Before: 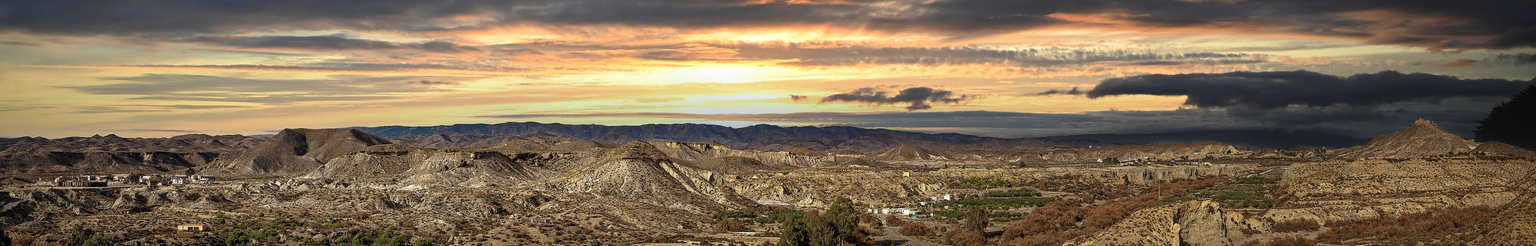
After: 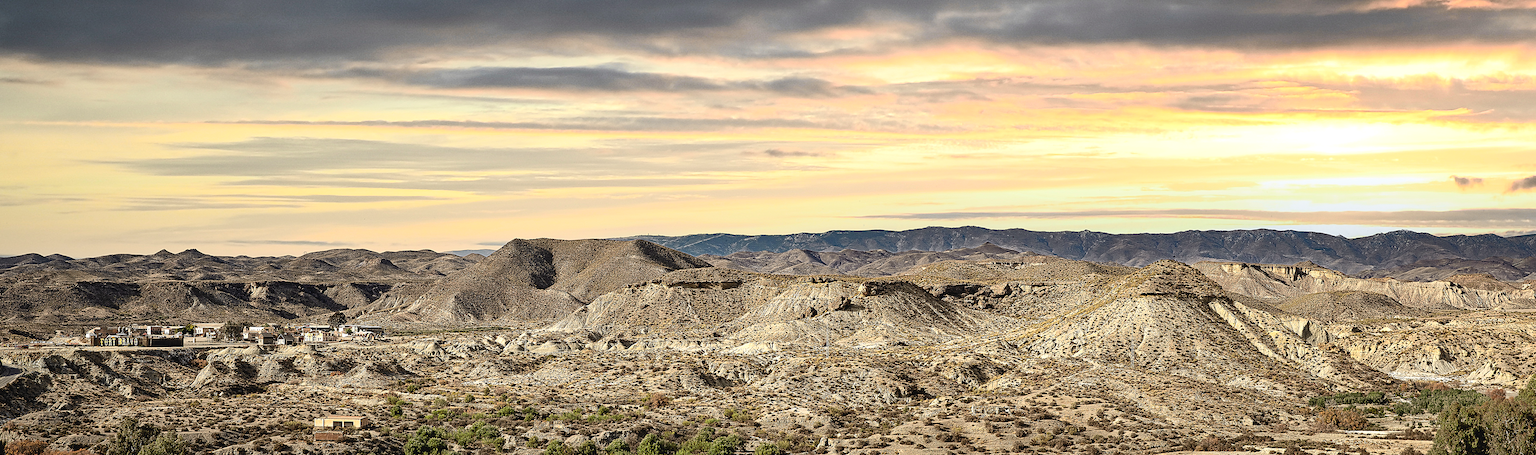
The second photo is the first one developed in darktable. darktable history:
tone equalizer: -8 EV -0.417 EV, -7 EV -0.389 EV, -6 EV -0.333 EV, -5 EV -0.222 EV, -3 EV 0.222 EV, -2 EV 0.333 EV, -1 EV 0.389 EV, +0 EV 0.417 EV, edges refinement/feathering 500, mask exposure compensation -1.57 EV, preserve details no
tone curve: curves: ch0 [(0, 0.038) (0.193, 0.212) (0.461, 0.502) (0.634, 0.709) (0.852, 0.89) (1, 0.967)]; ch1 [(0, 0) (0.35, 0.356) (0.45, 0.453) (0.504, 0.503) (0.532, 0.524) (0.558, 0.555) (0.735, 0.762) (1, 1)]; ch2 [(0, 0) (0.281, 0.266) (0.456, 0.469) (0.5, 0.5) (0.533, 0.545) (0.606, 0.598) (0.646, 0.654) (1, 1)], color space Lab, independent channels, preserve colors none
crop: left 0.587%, right 45.588%, bottom 0.086%
